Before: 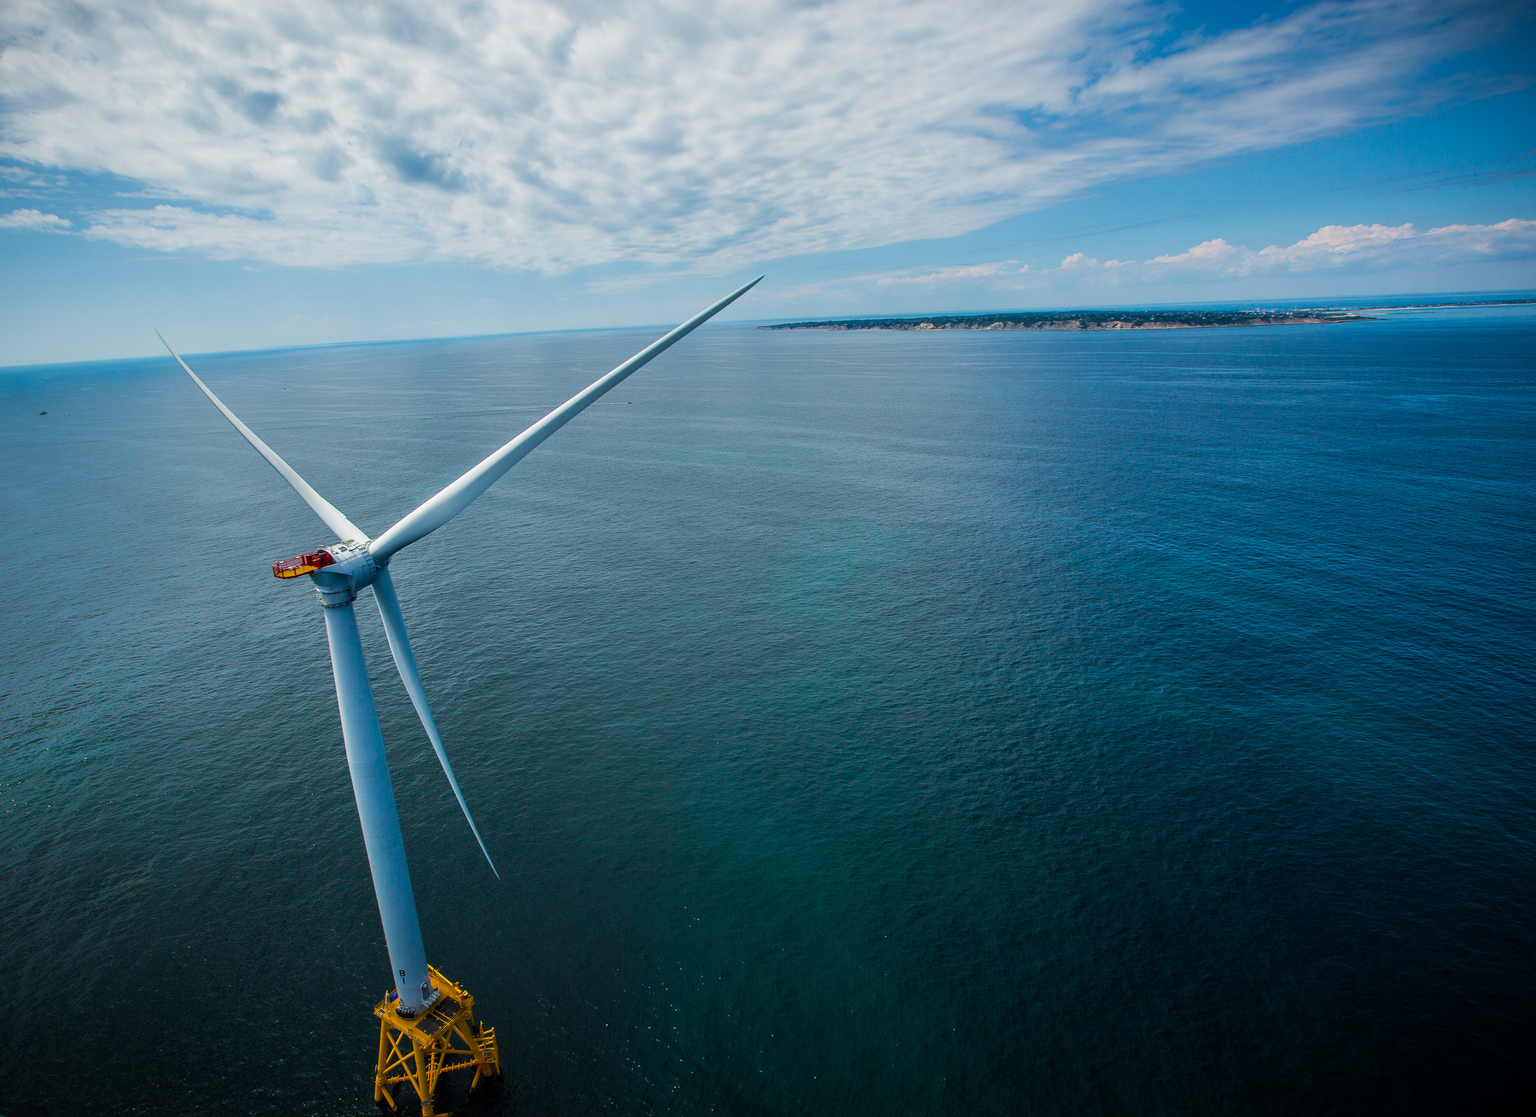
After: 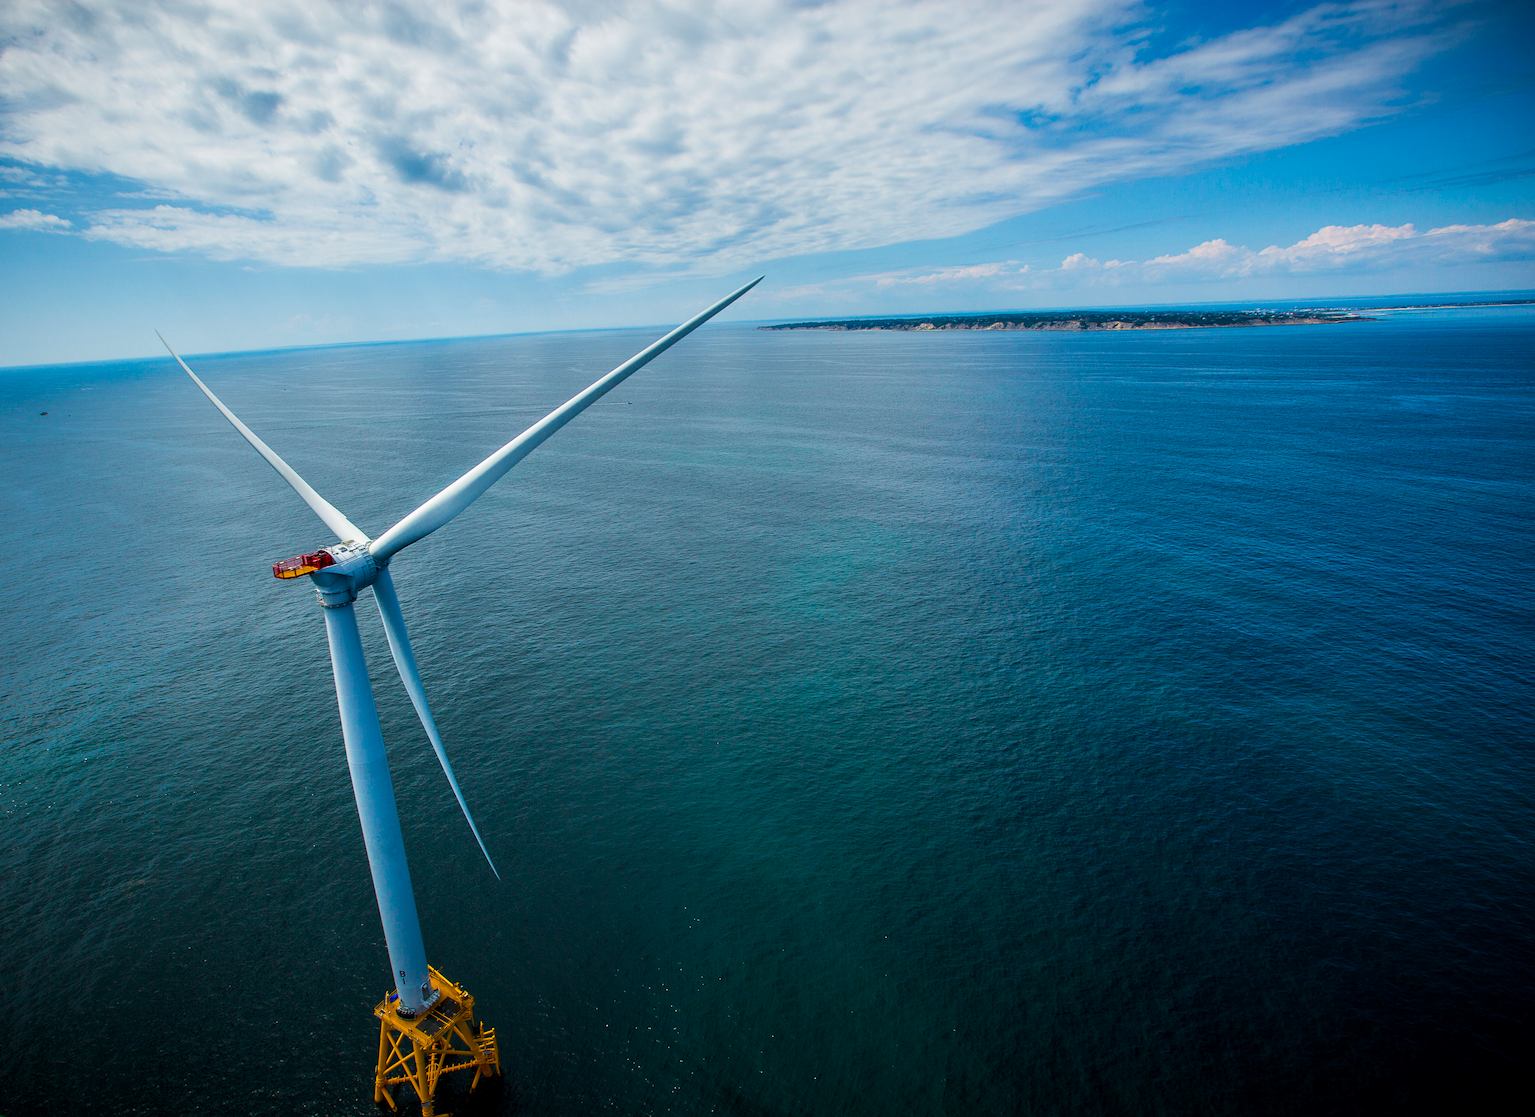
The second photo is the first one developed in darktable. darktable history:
contrast brightness saturation: contrast 0.083, saturation 0.197
local contrast: highlights 106%, shadows 98%, detail 120%, midtone range 0.2
